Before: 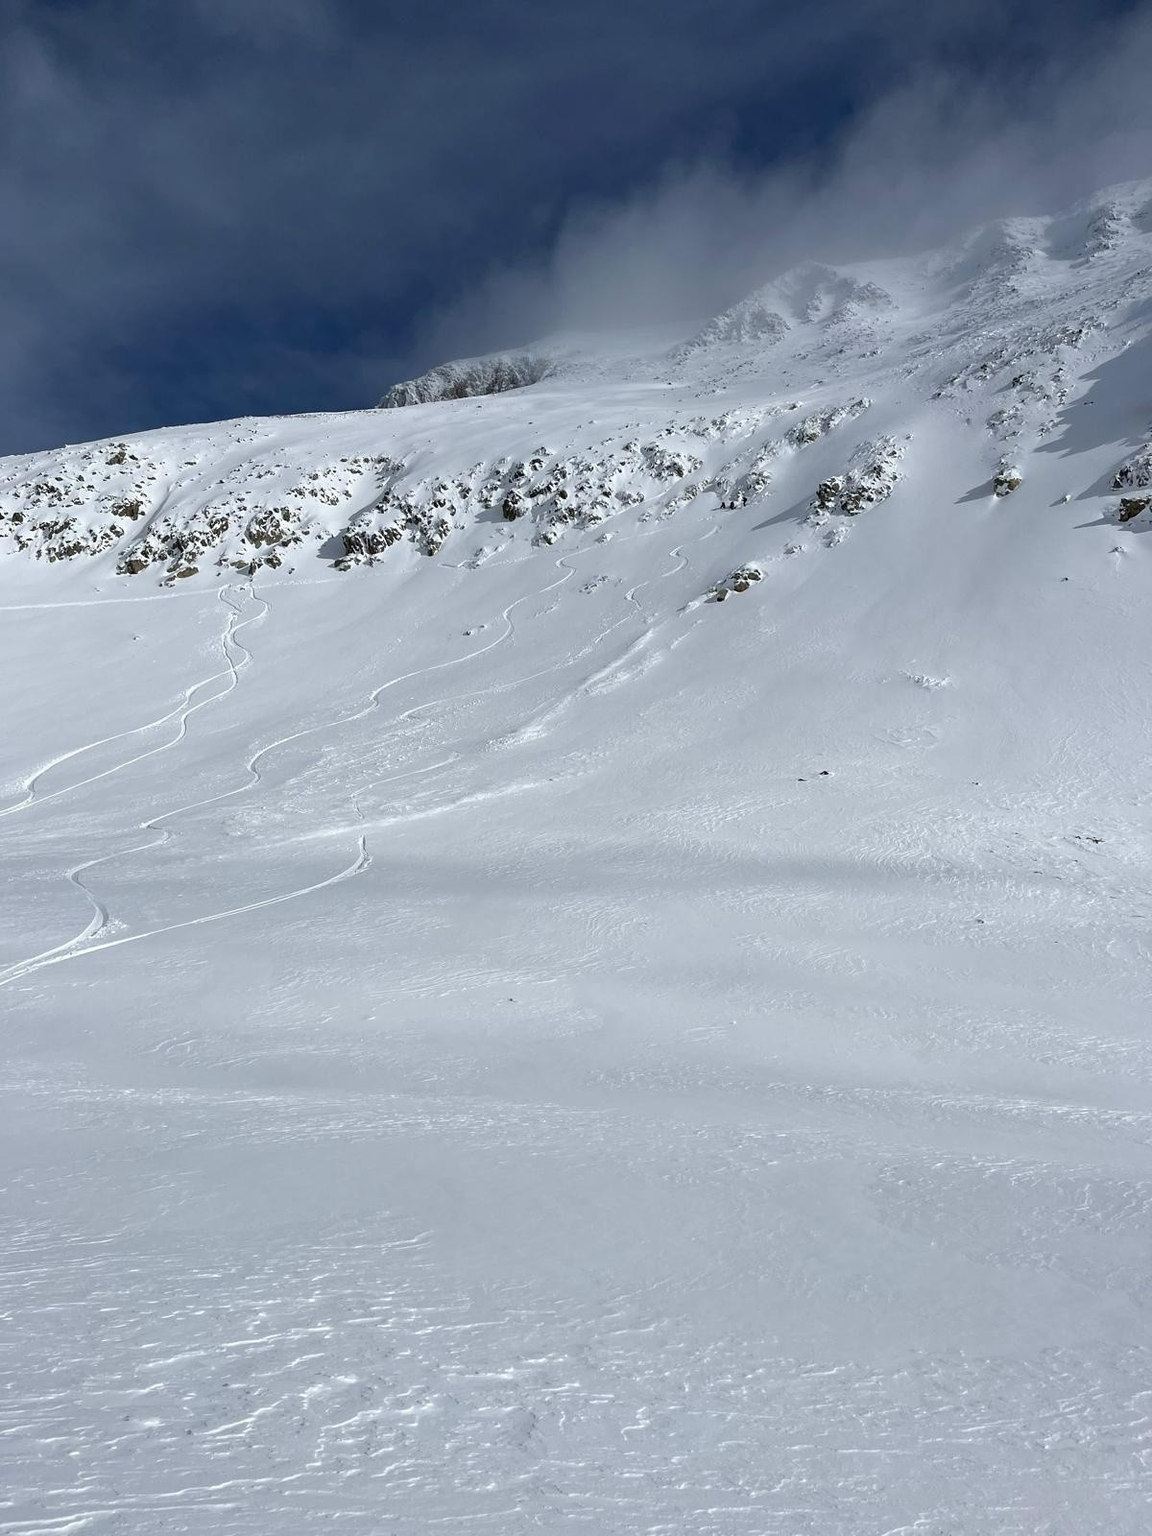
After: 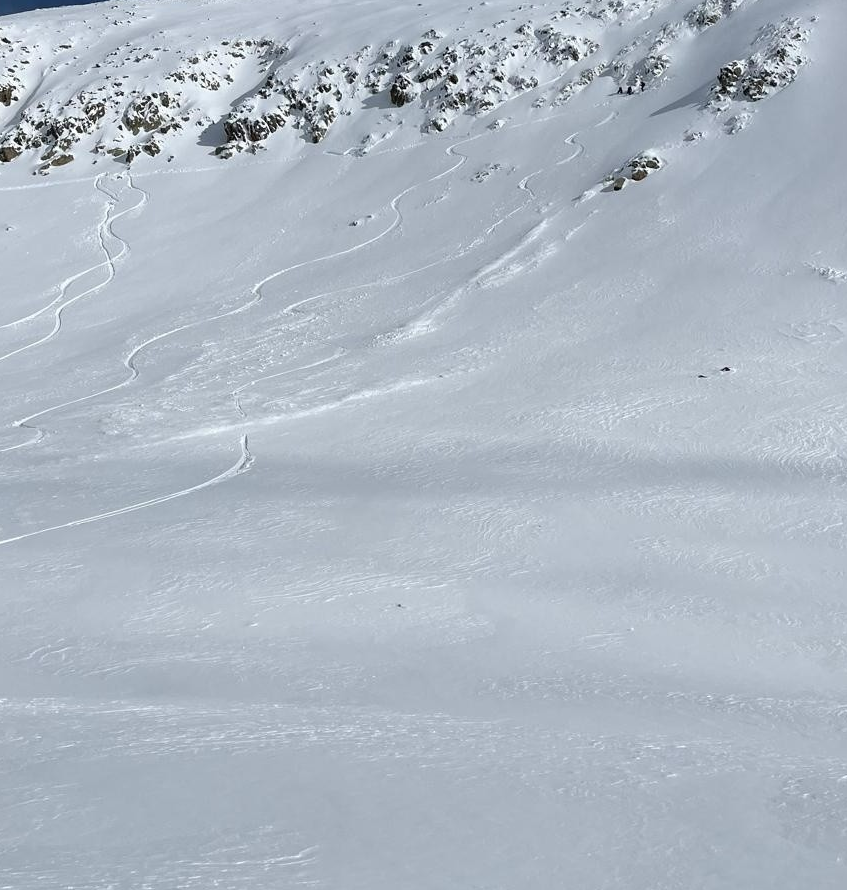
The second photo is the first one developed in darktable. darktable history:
crop: left 11.1%, top 27.258%, right 18.316%, bottom 17.079%
